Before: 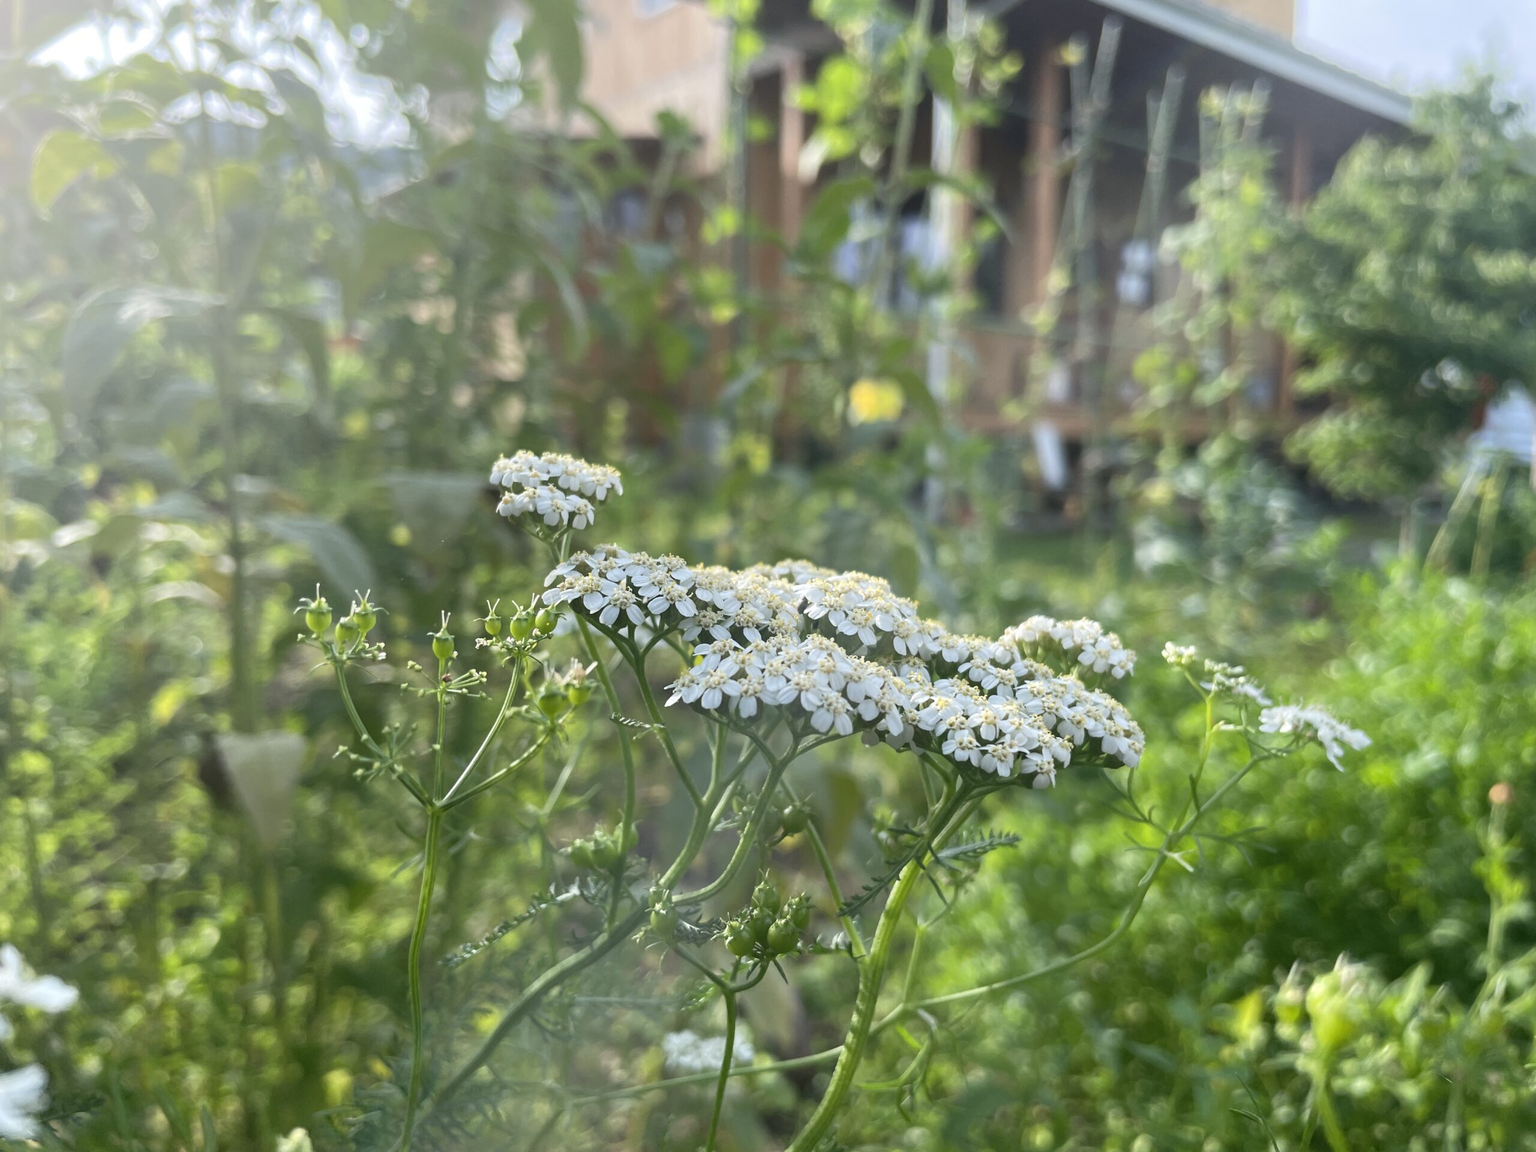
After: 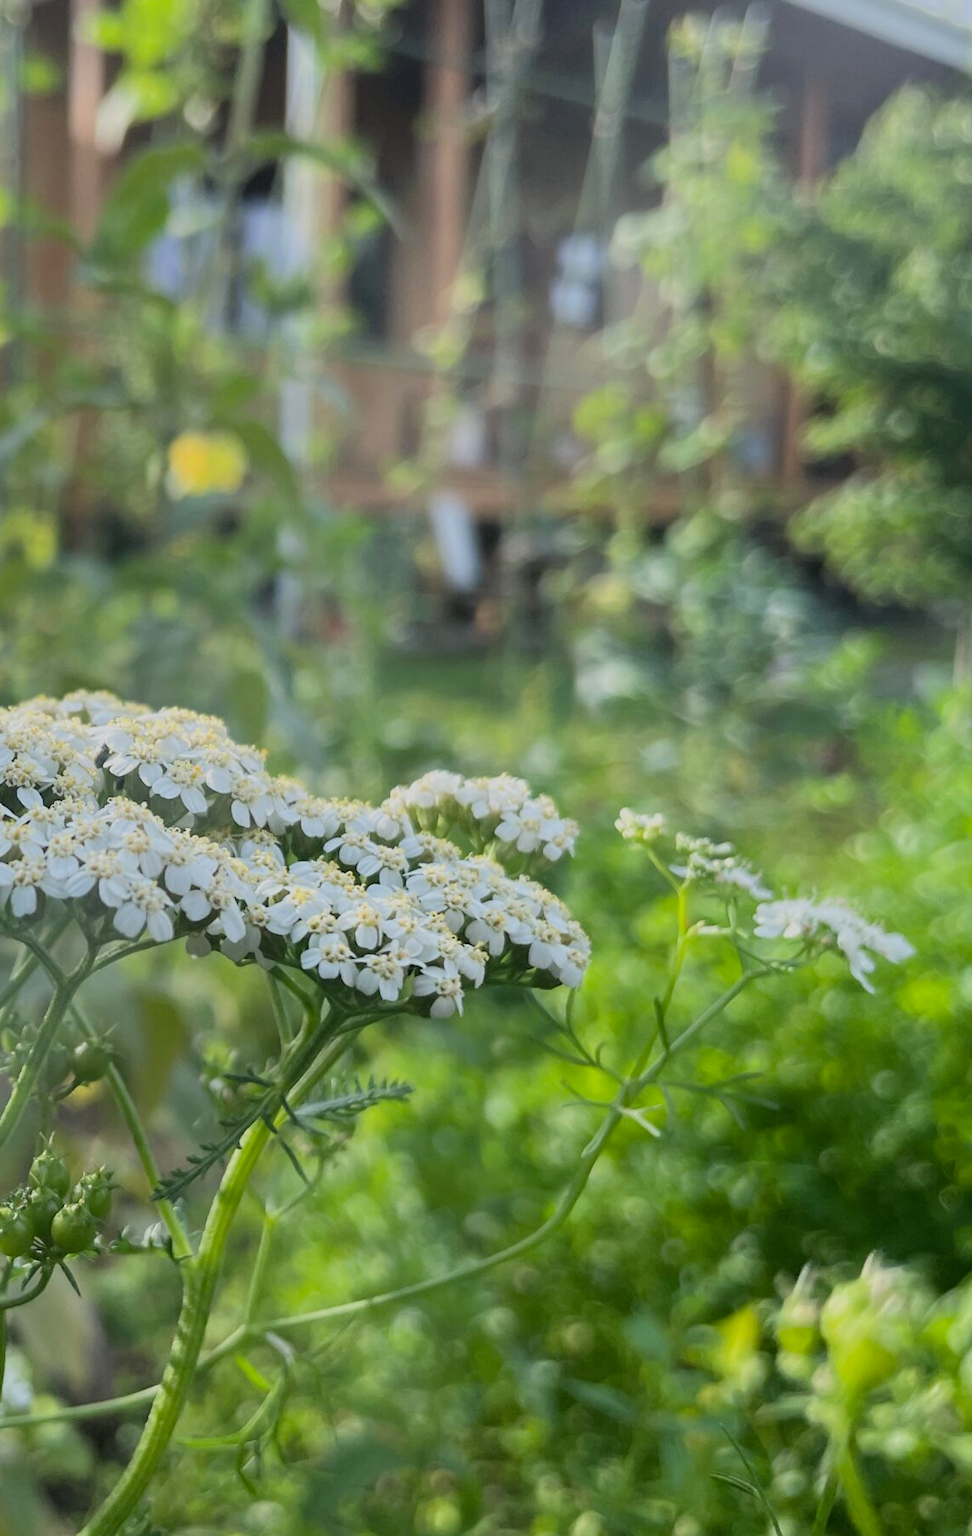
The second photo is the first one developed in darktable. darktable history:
crop: left 47.628%, top 6.643%, right 7.874%
filmic rgb: black relative exposure -7.65 EV, white relative exposure 4.56 EV, hardness 3.61, color science v6 (2022)
